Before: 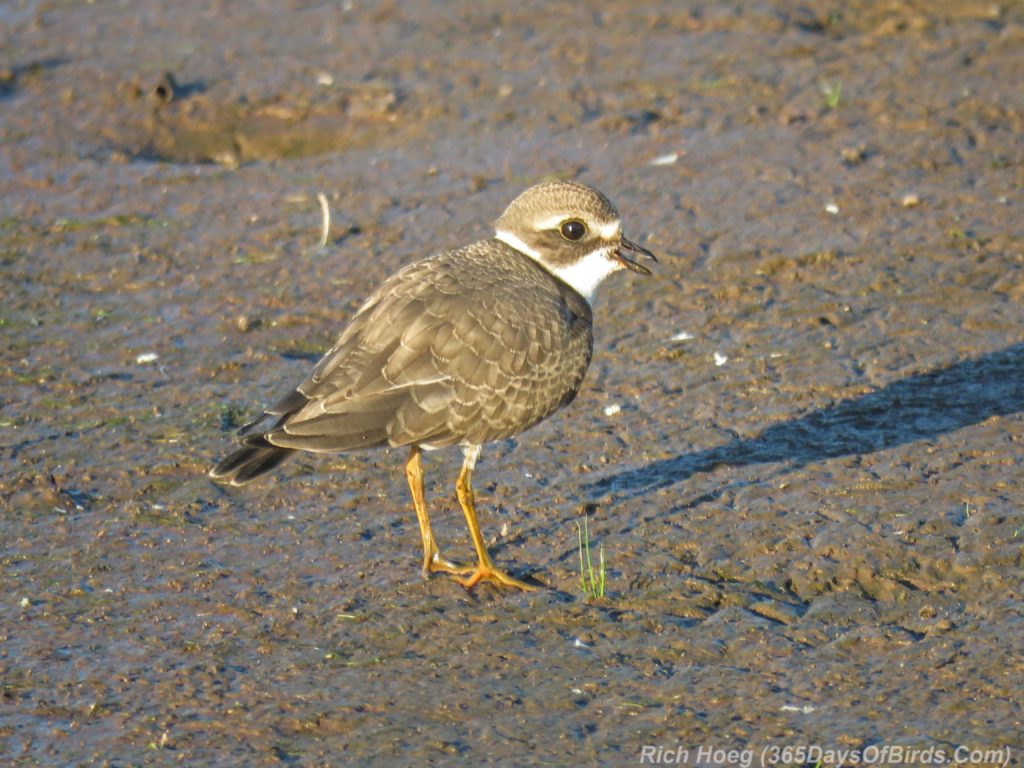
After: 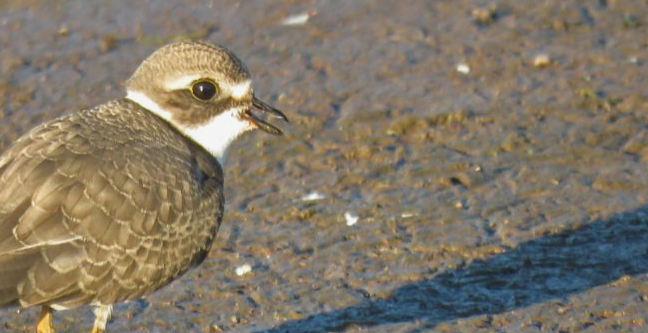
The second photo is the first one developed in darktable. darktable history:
shadows and highlights: white point adjustment -3.58, highlights -63.48, soften with gaussian
crop: left 36.039%, top 18.242%, right 0.633%, bottom 38.31%
